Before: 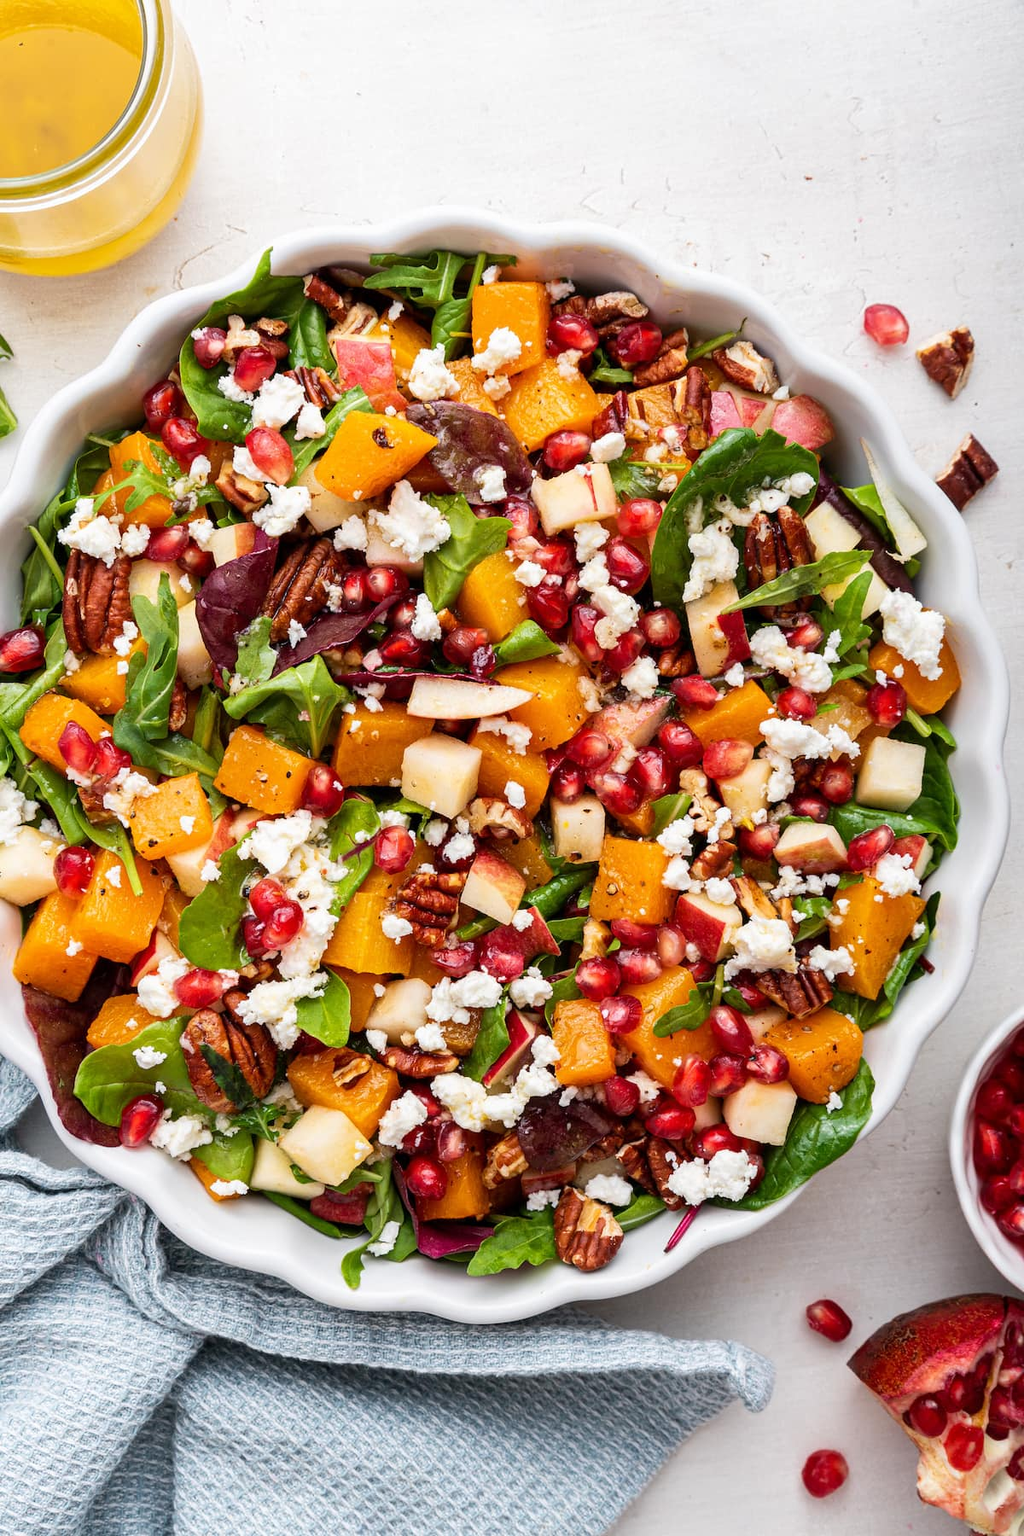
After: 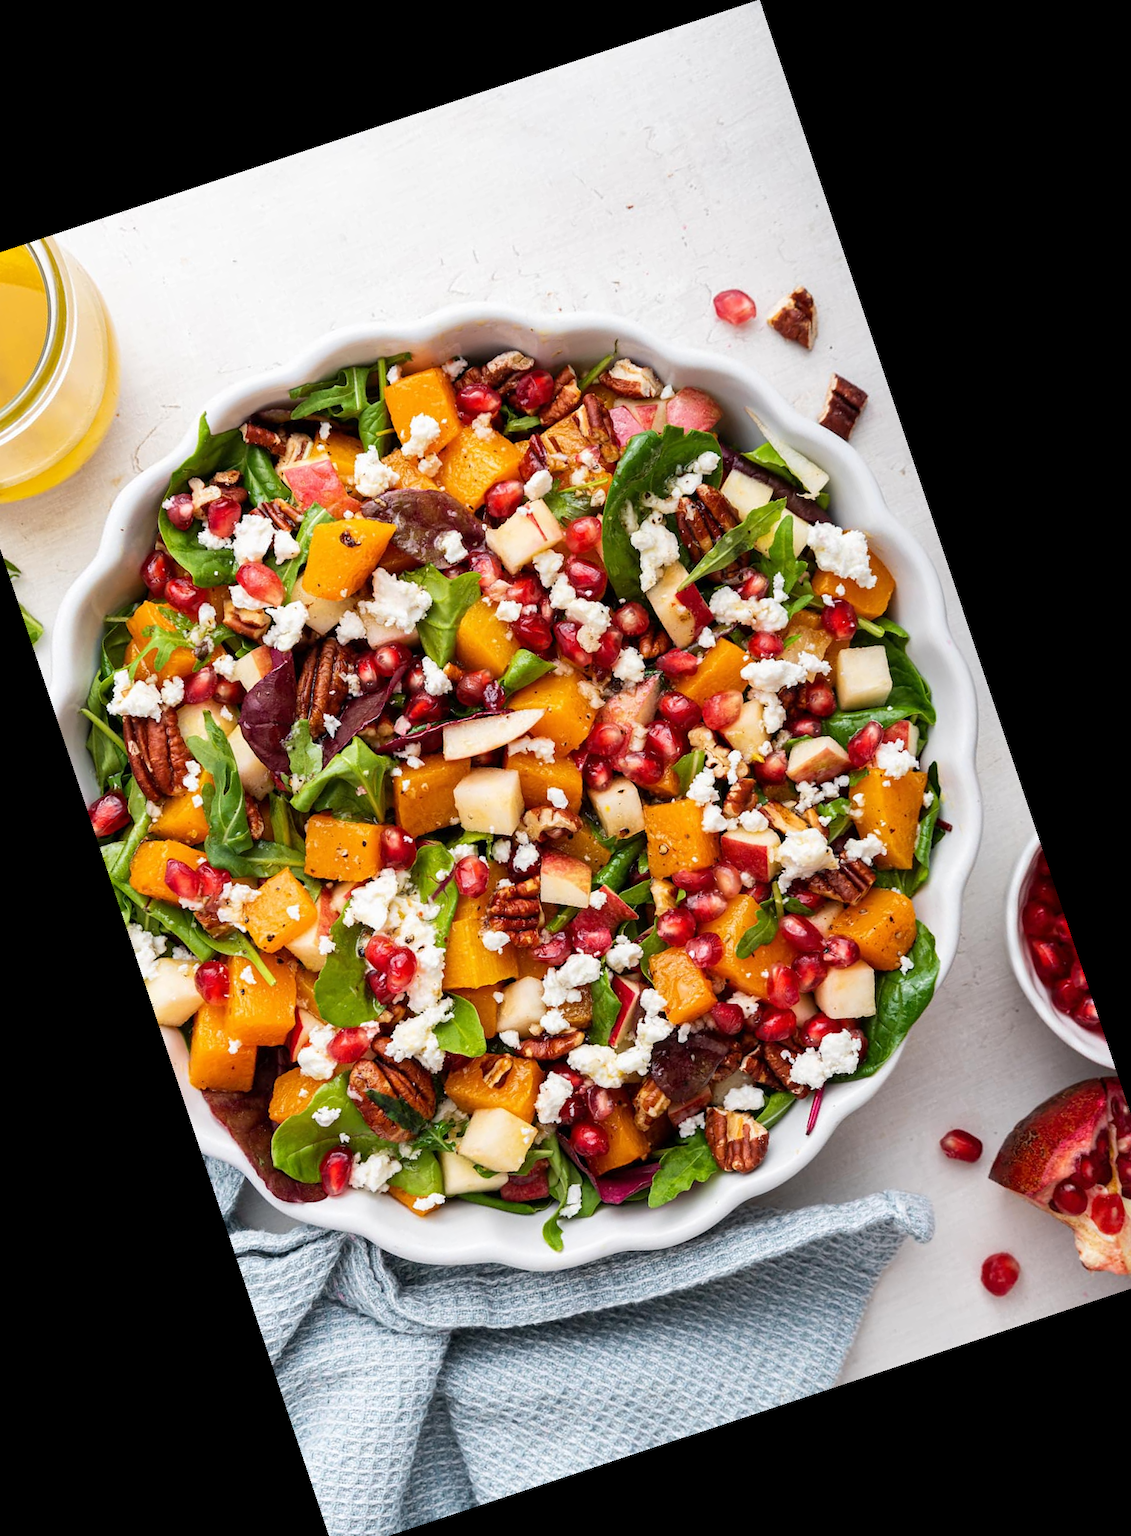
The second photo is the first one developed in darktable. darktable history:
crop and rotate: angle 18.41°, left 6.937%, right 3.988%, bottom 1.065%
